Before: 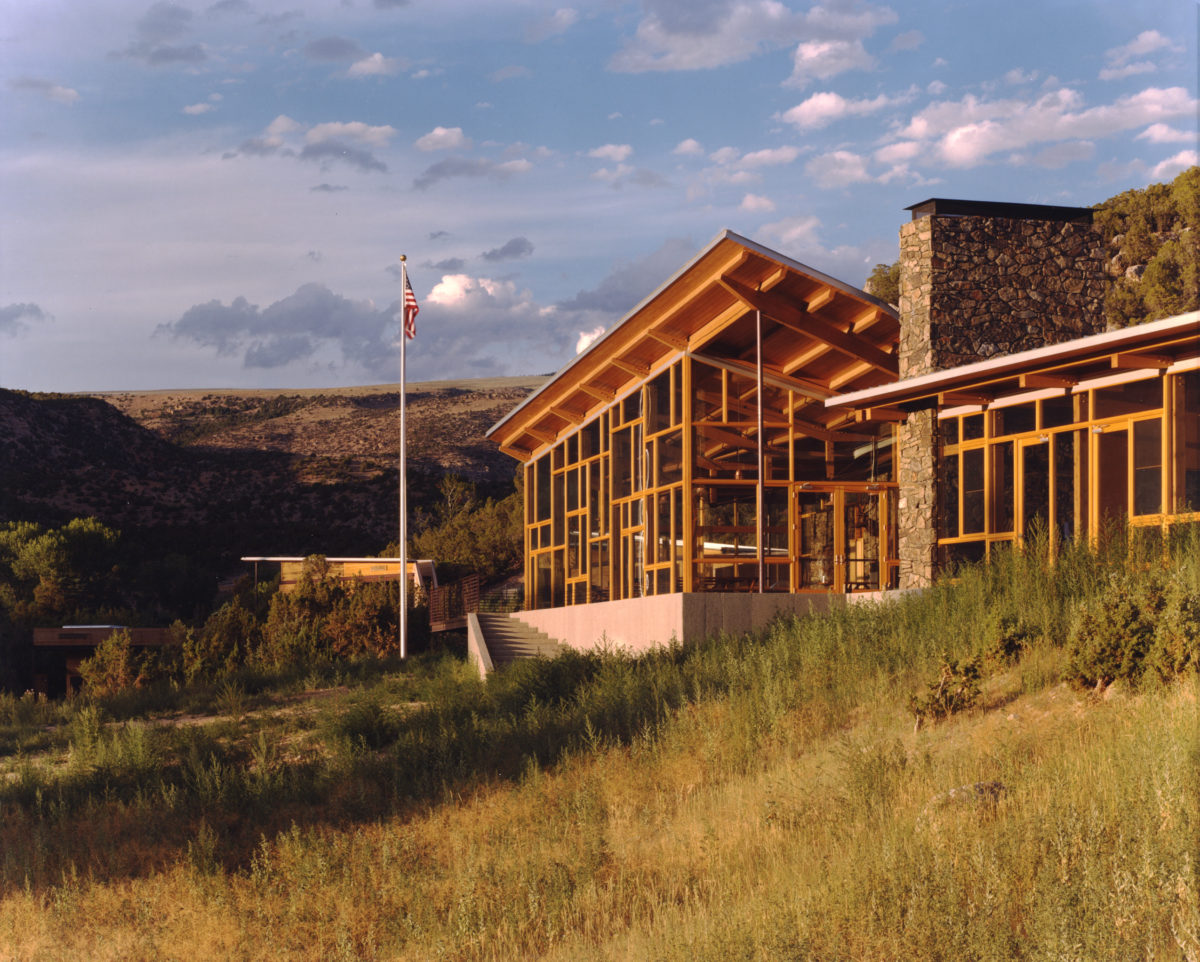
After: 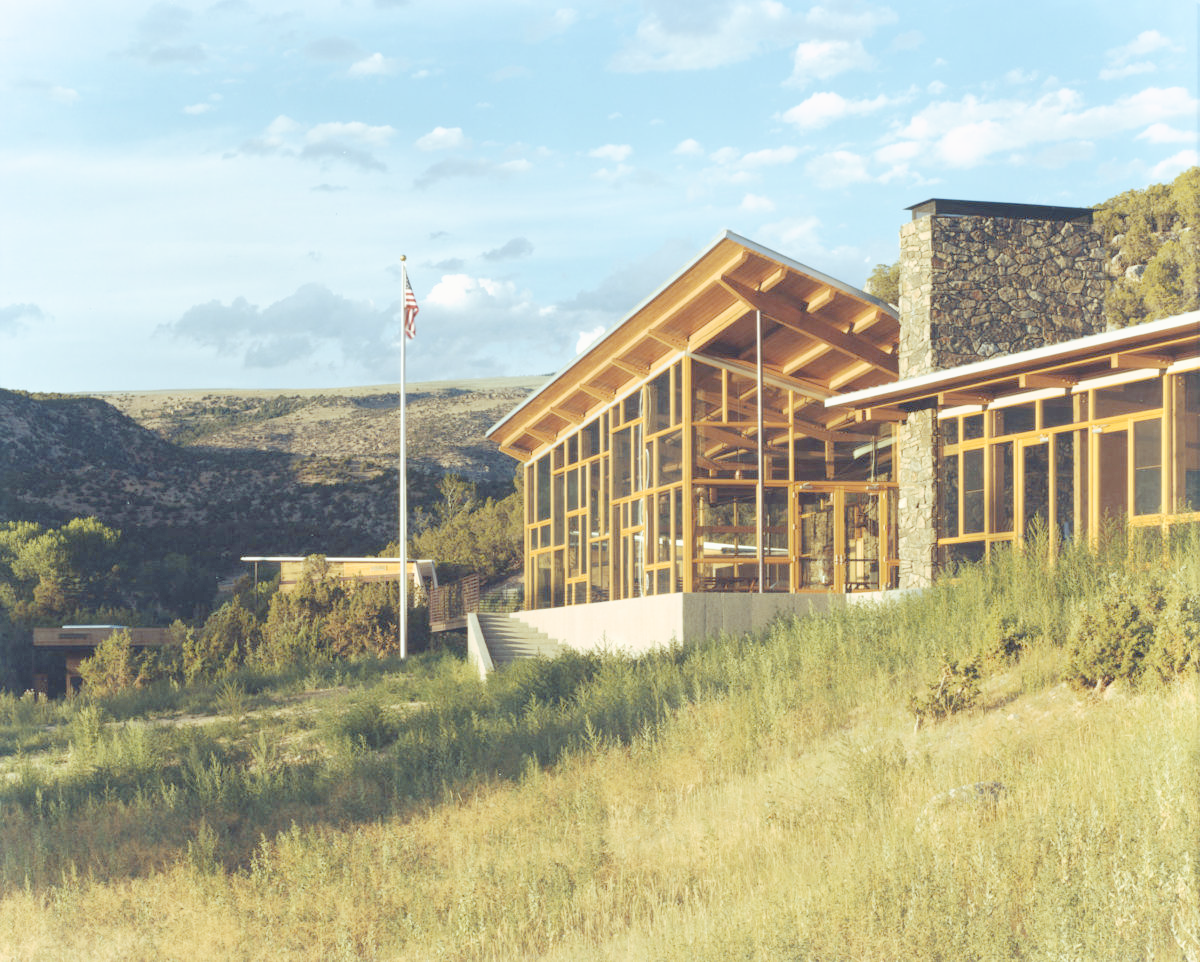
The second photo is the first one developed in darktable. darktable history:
tone curve: curves: ch0 [(0, 0) (0.003, 0.002) (0.011, 0.006) (0.025, 0.014) (0.044, 0.025) (0.069, 0.039) (0.1, 0.056) (0.136, 0.086) (0.177, 0.129) (0.224, 0.183) (0.277, 0.247) (0.335, 0.318) (0.399, 0.395) (0.468, 0.48) (0.543, 0.571) (0.623, 0.668) (0.709, 0.773) (0.801, 0.873) (0.898, 0.978) (1, 1)], preserve colors none
color look up table: target L [88.75, 79.49, 70.22, 64.58, 53.28, 37.92, 198, 92.24, 90.3, 80.45, 77.21, 80.08, 69.63, 69.17, 66.32, 67.28, 60.58, 52.38, 53.86, 50.77, 40.99, 32.59, 85.88, 80.53, 74.85, 56.36, 52.94, 53.18, 53.87, 48.37, 36.24, 28.39, 24.22, 25.65, 20.87, 17.65, 13.76, 11.87, 11.16, 81.63, 81.75, 81.31, 81.29, 81.2, 81.33, 71.95, 64.86, 53.53, 48.06], target a [-7.459, -8.62, -22.85, -46.88, -43.62, -16.36, 0, -0.001, -7.68, 2.492, 1.931, -3.613, 24.86, 14.49, 6.365, -8.334, 25.89, 36.74, 33.84, 33.68, 34.46, 10.05, -7.087, -7.662, -8.146, -0.905, 30.72, 17.56, -4.543, -7.211, 13.63, -1.63, 15.71, 23.69, -0.086, 1.487, 2.067, 2.075, 2.578, -8.616, -12.65, -9.633, -8.264, -10.99, -9.385, -32.11, -26.72, -18, -10.96], target b [-1.29, 0.169, 57.87, 32.63, 34.81, 22.01, 0.001, 0.005, -1.771, 73.17, 70.37, -0.786, 60.73, 64.09, 13.69, 1.127, 55.3, 27.68, -6.292, 17.38, 26.86, 12.93, -1.492, -1.145, 0.306, -27.13, -17.64, -34.06, -53.23, -1.349, -58.57, -4.961, -22.85, -58.74, -3.164, -5.308, -5.255, -3.384, -3.868, -1.503, -4.23, -3.173, -3.273, -2.686, -6.059, -1.133, -29.79, -31.89, -27.73], num patches 49
